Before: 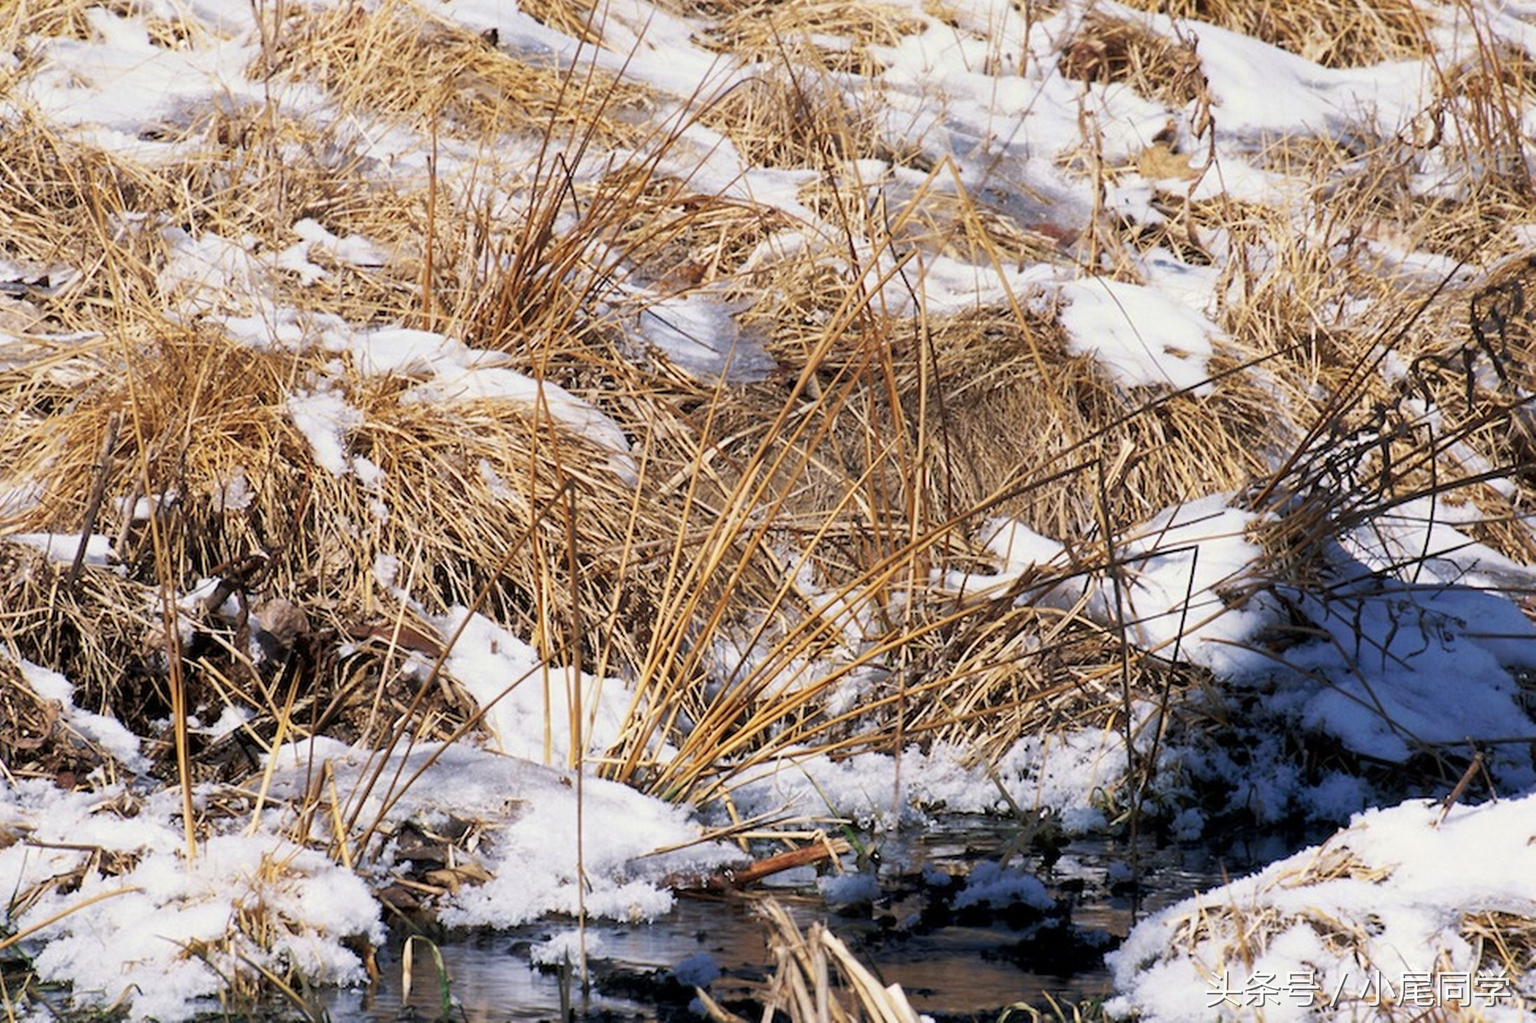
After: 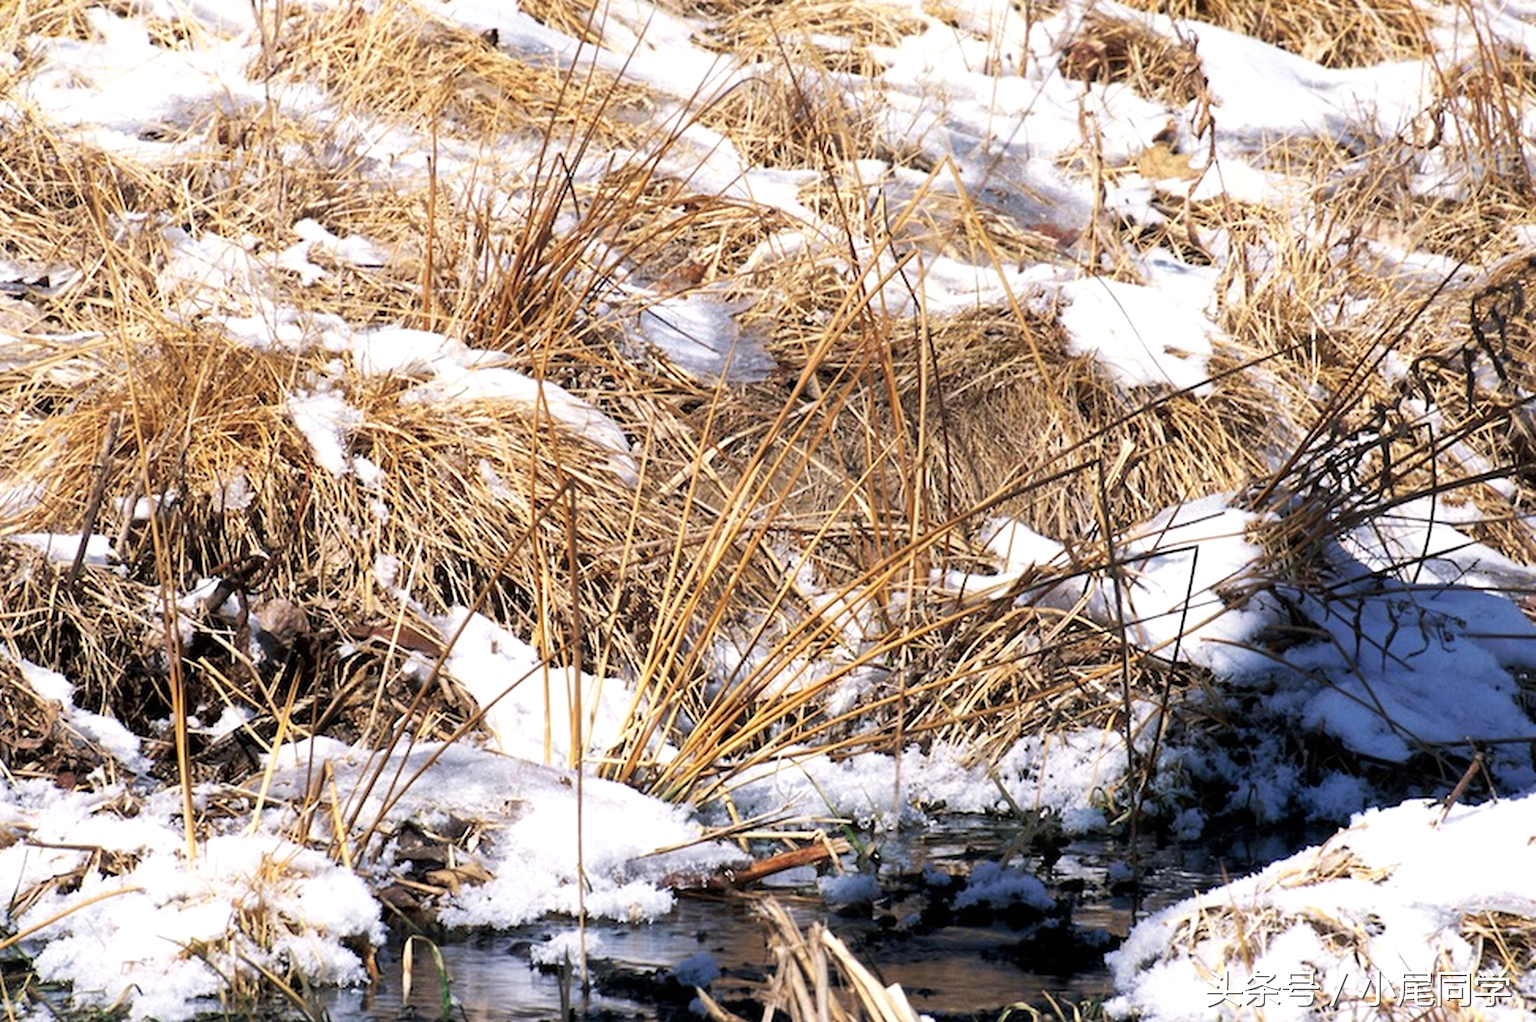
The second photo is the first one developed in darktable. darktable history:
tone equalizer: -8 EV -0.452 EV, -7 EV -0.394 EV, -6 EV -0.309 EV, -5 EV -0.198 EV, -3 EV 0.239 EV, -2 EV 0.36 EV, -1 EV 0.404 EV, +0 EV 0.408 EV, mask exposure compensation -0.509 EV
